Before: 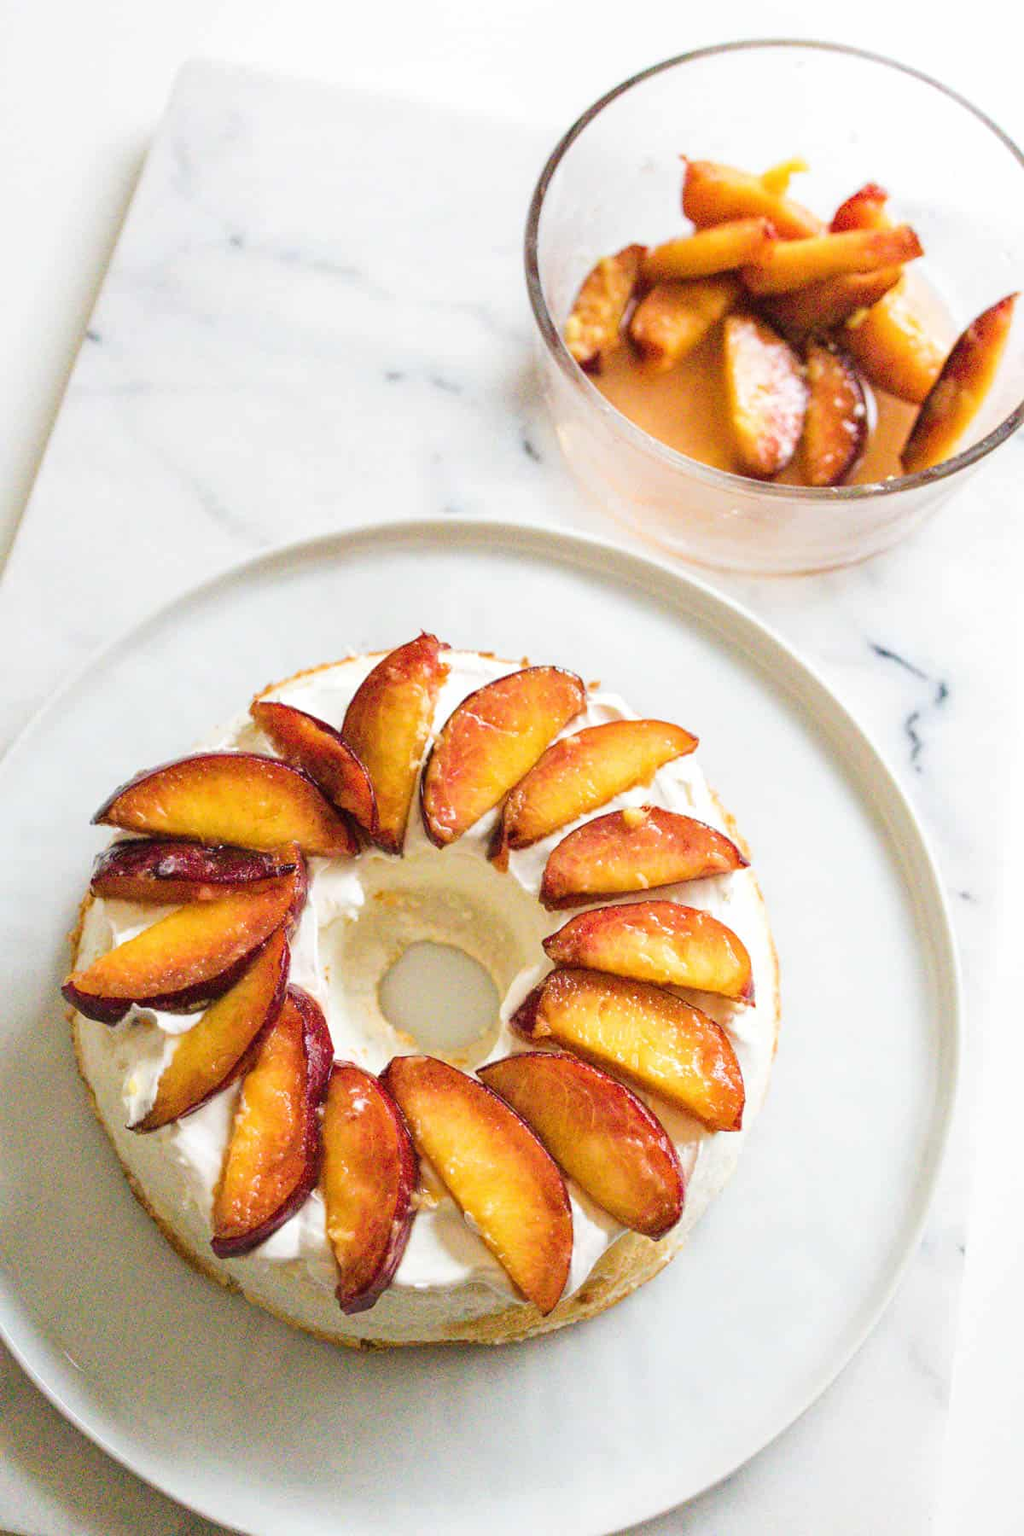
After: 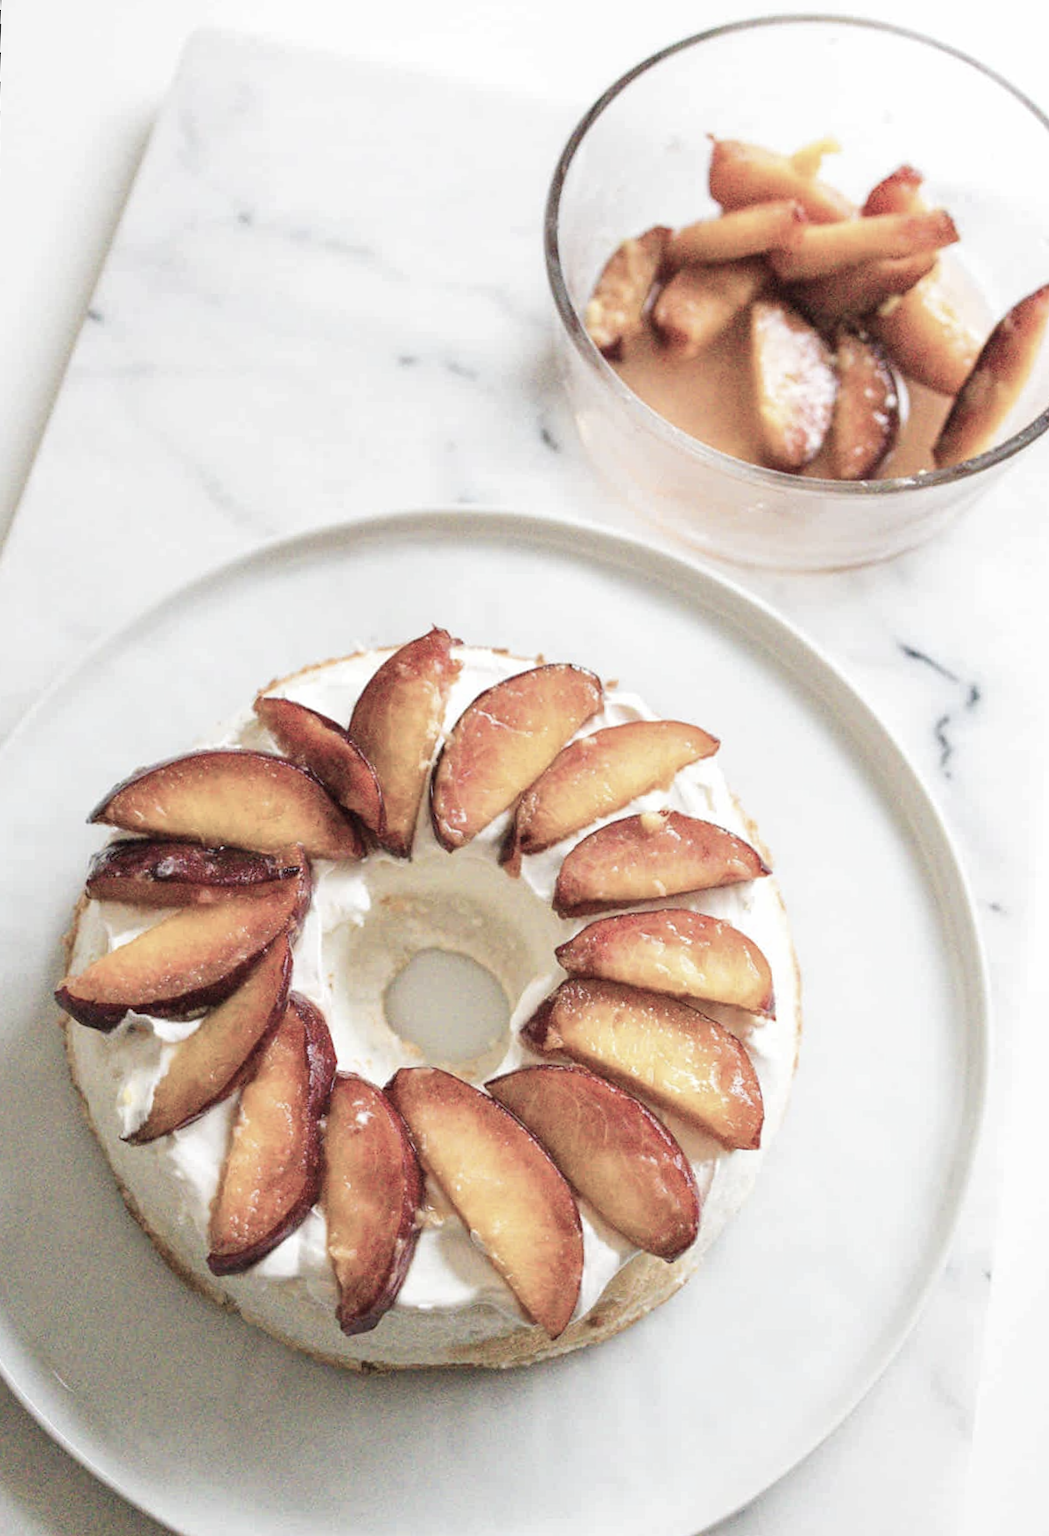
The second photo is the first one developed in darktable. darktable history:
color balance rgb: linear chroma grading › global chroma -16.06%, perceptual saturation grading › global saturation -32.85%, global vibrance -23.56%
crop and rotate: angle -2.38°
rotate and perspective: rotation -1.75°, automatic cropping off
